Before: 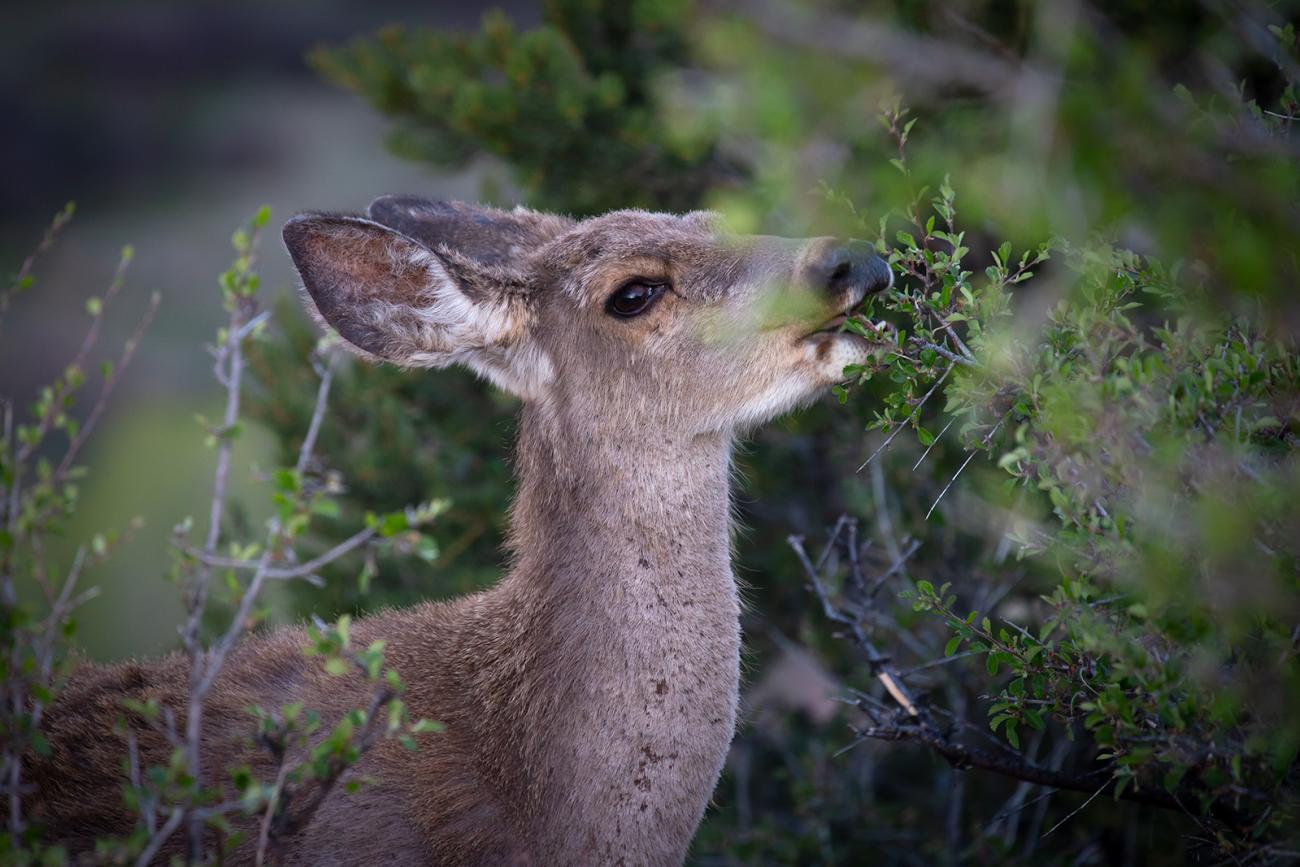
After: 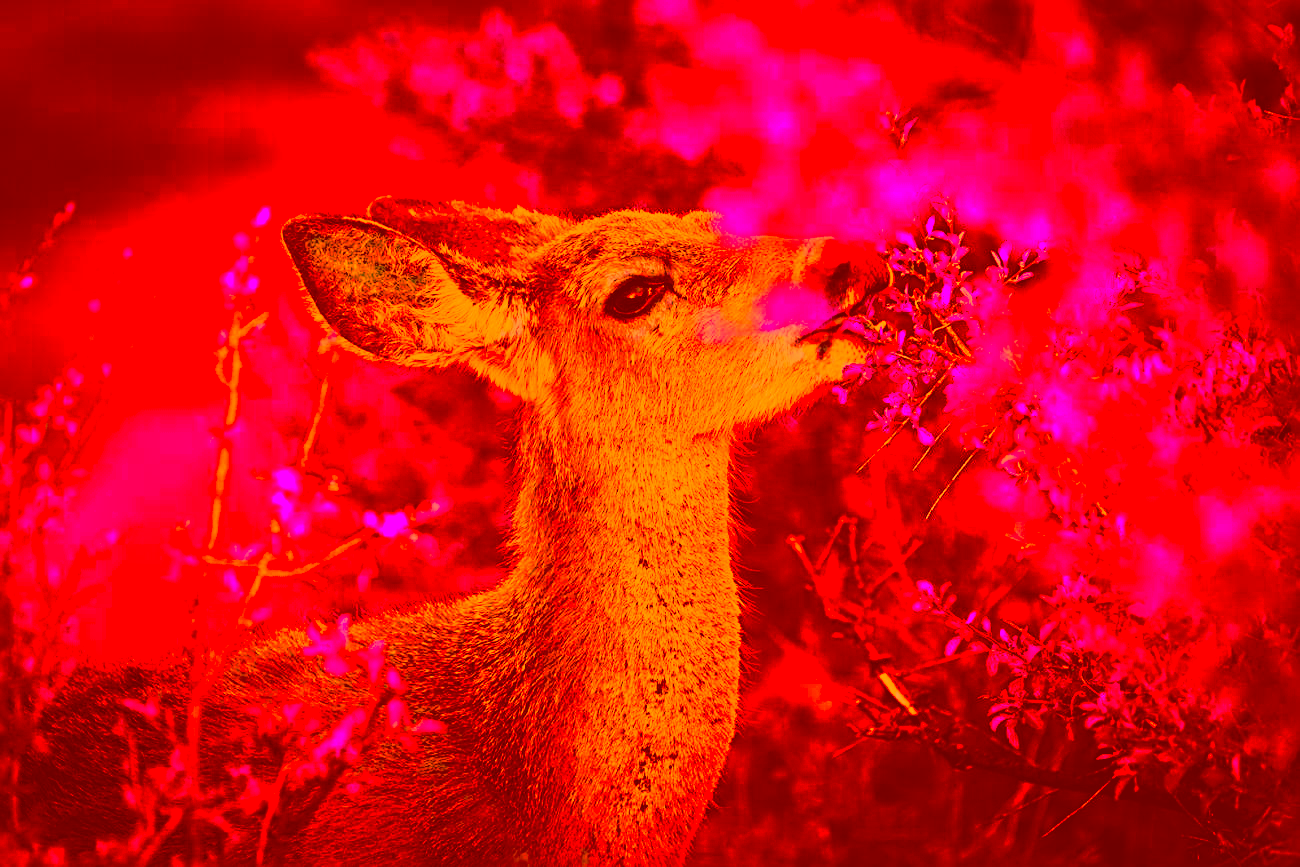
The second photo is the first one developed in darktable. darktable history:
sharpen: radius 3.011, amount 0.769
tone equalizer: -8 EV -1.82 EV, -7 EV -1.16 EV, -6 EV -1.59 EV, smoothing diameter 24.92%, edges refinement/feathering 12.74, preserve details guided filter
velvia: strength 39.56%
color correction: highlights a* -38.95, highlights b* -39.52, shadows a* -39.57, shadows b* -39.74, saturation -2.97
base curve: curves: ch0 [(0, 0) (0.032, 0.037) (0.105, 0.228) (0.435, 0.76) (0.856, 0.983) (1, 1)], preserve colors none
